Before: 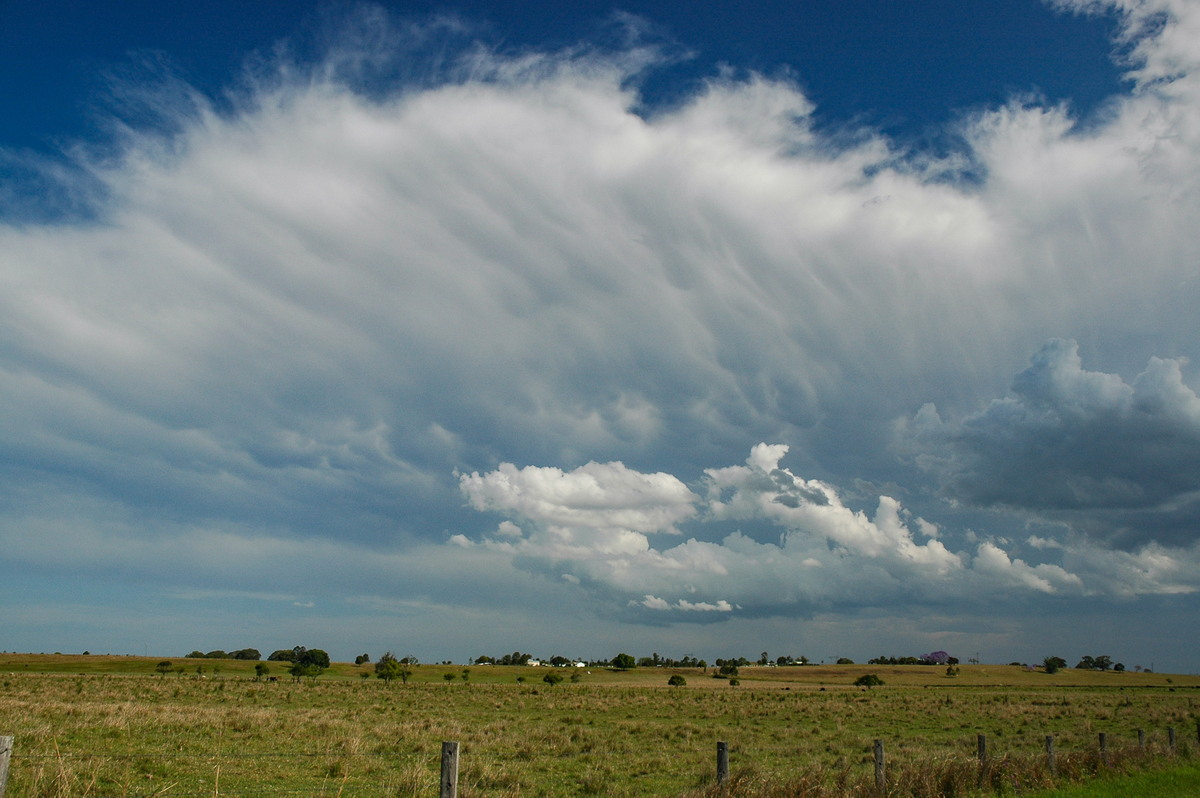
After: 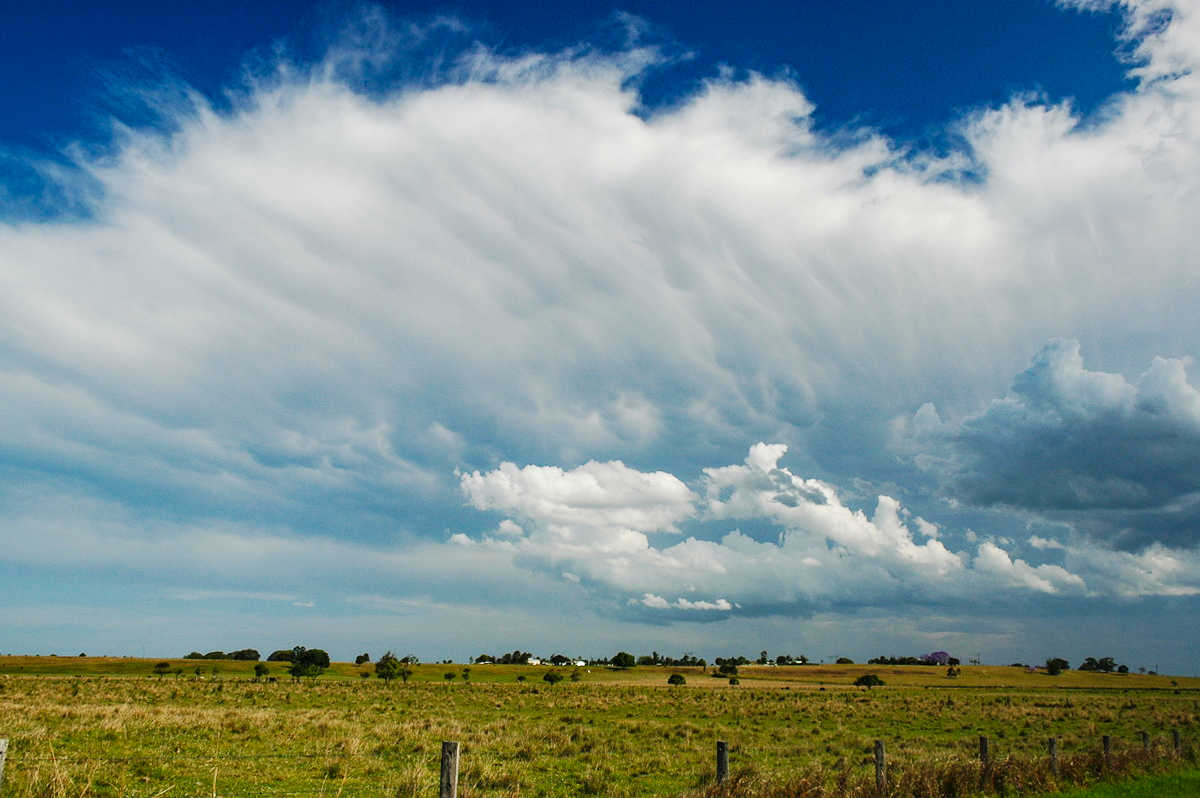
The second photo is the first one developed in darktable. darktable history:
base curve: curves: ch0 [(0, 0) (0.032, 0.025) (0.121, 0.166) (0.206, 0.329) (0.605, 0.79) (1, 1)], preserve colors none
lens correction: scale 1, crop 4.8, focal 18.3, aperture 5.6, distance 1000, camera "GR Digital", lens "GR Digital & compatibles (Standard)"
